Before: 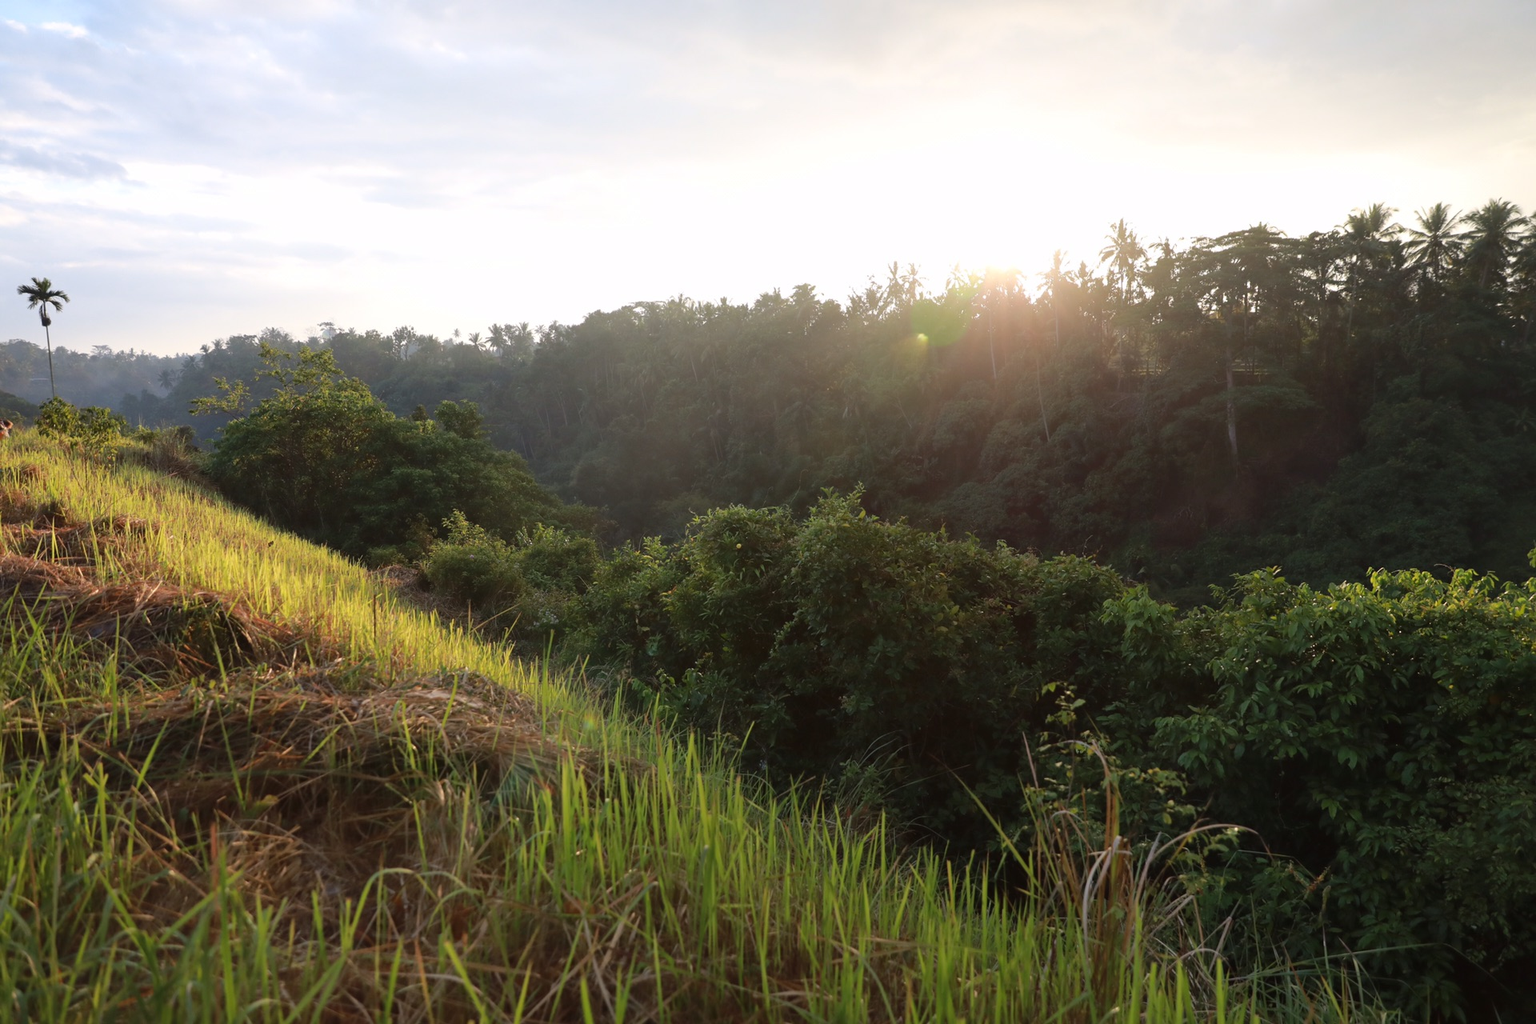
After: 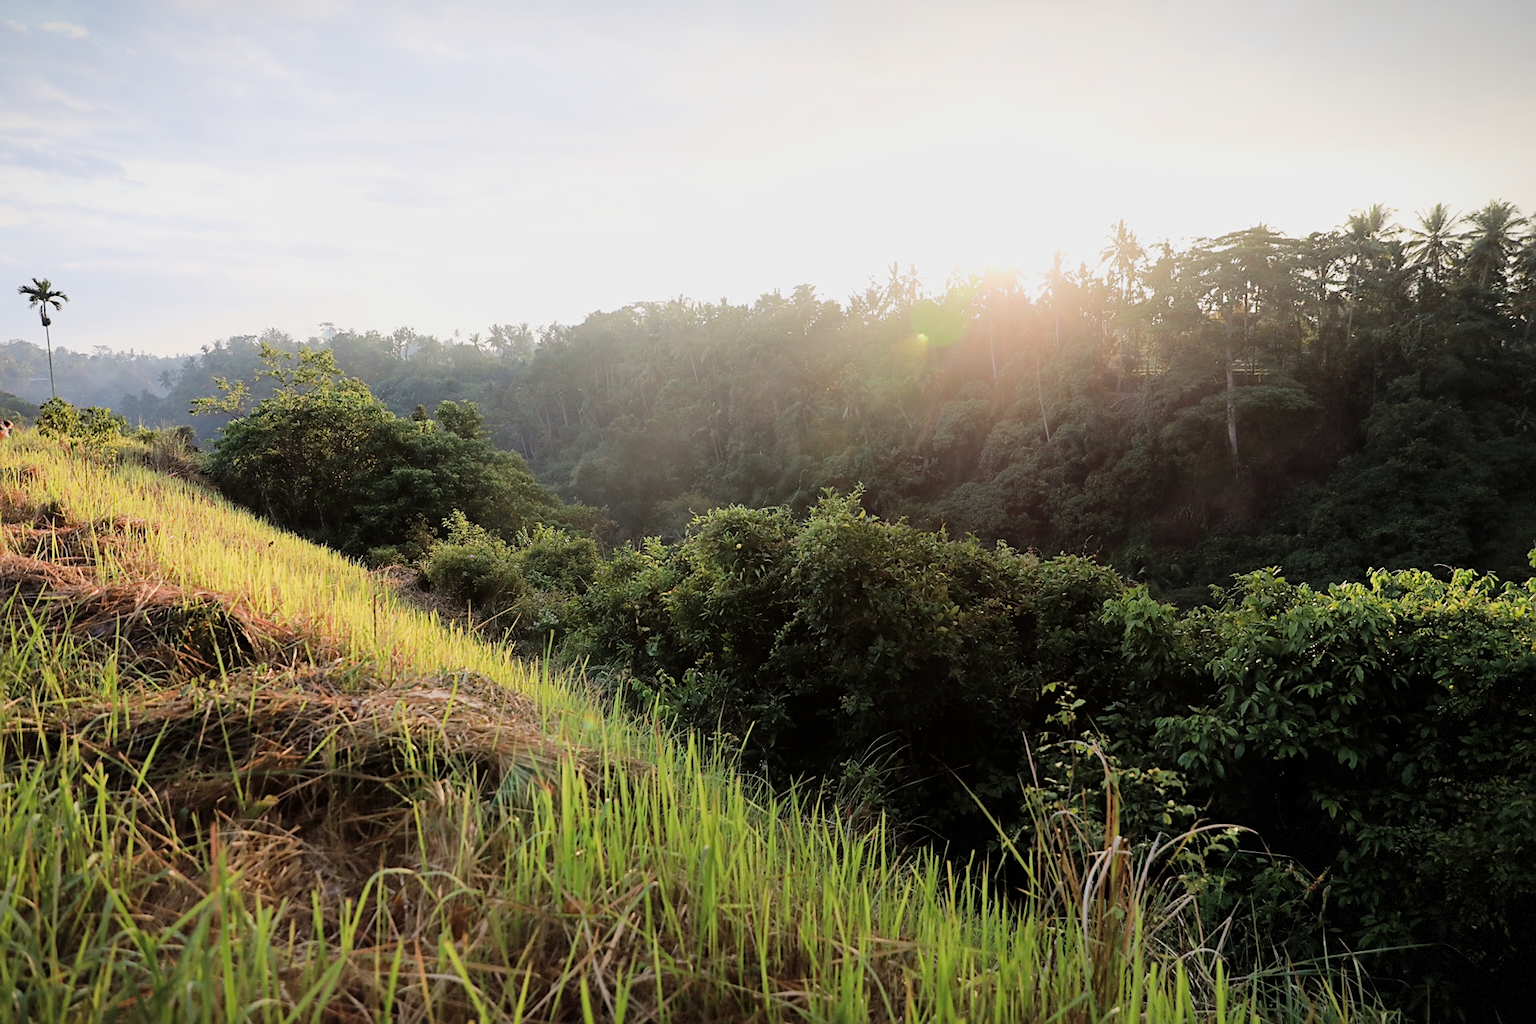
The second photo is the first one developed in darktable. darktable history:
vignetting: fall-off start 99%, fall-off radius 99.66%, saturation -0.035, width/height ratio 1.427, dithering 8-bit output
tone equalizer: -8 EV -0.786 EV, -7 EV -0.726 EV, -6 EV -0.631 EV, -5 EV -0.375 EV, -3 EV 0.382 EV, -2 EV 0.6 EV, -1 EV 0.678 EV, +0 EV 0.728 EV
filmic rgb: black relative exposure -6.92 EV, white relative exposure 5.59 EV, hardness 2.86
sharpen: on, module defaults
exposure: exposure 0.498 EV, compensate exposure bias true, compensate highlight preservation false
